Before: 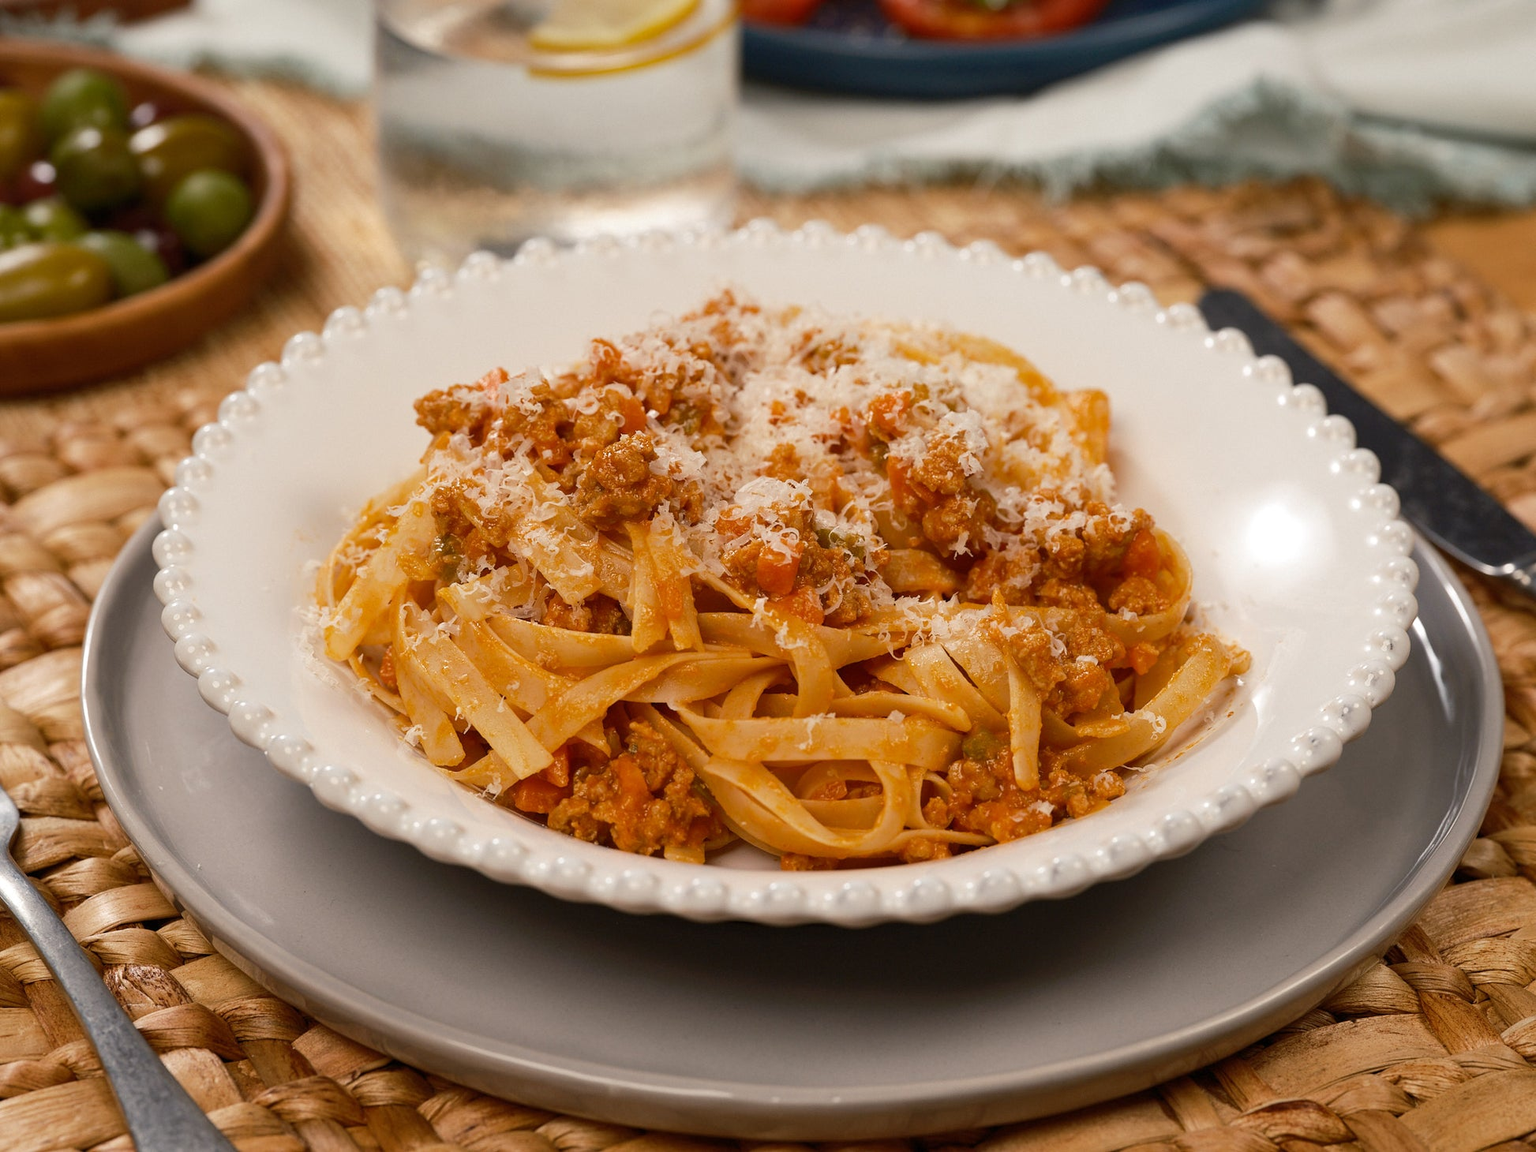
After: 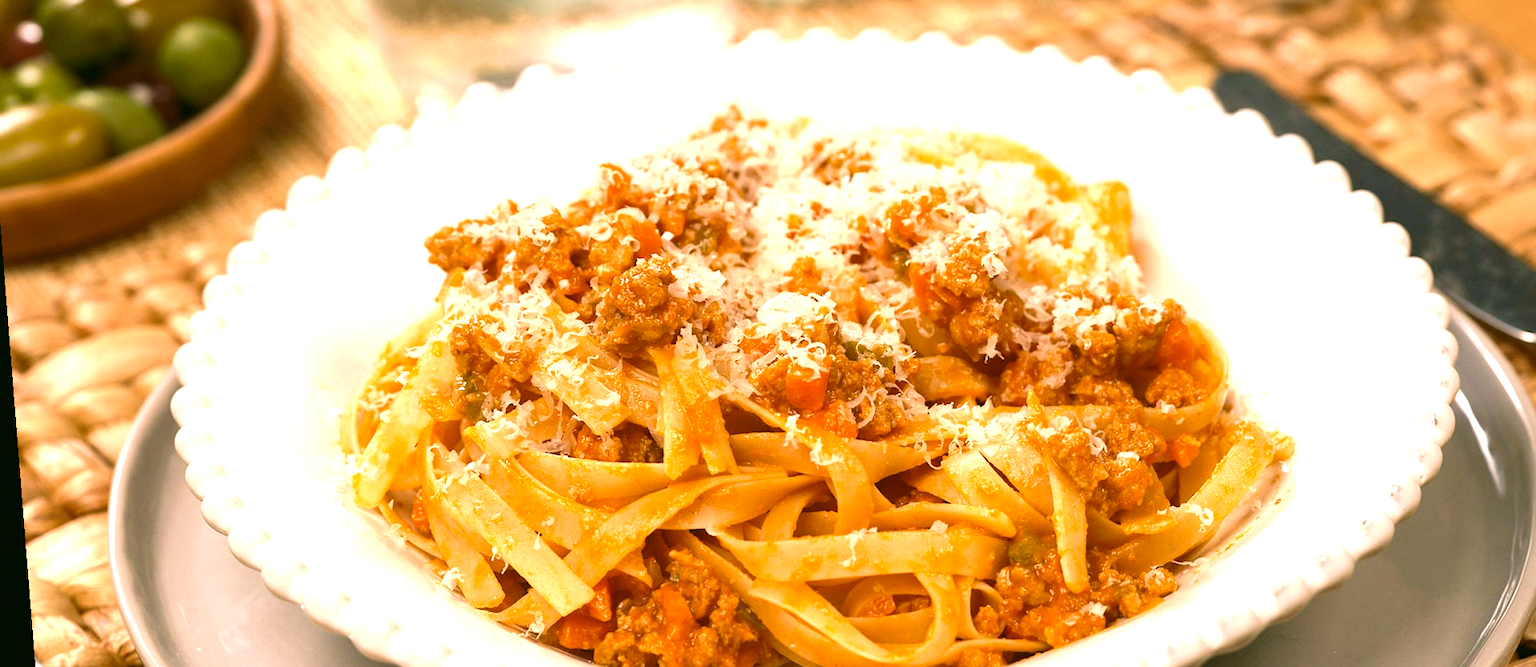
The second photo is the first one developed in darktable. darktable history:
exposure: black level correction 0, exposure 1.1 EV, compensate exposure bias true, compensate highlight preservation false
crop: left 1.744%, top 19.225%, right 5.069%, bottom 28.357%
rotate and perspective: rotation -4.2°, shear 0.006, automatic cropping off
color correction: highlights a* 4.02, highlights b* 4.98, shadows a* -7.55, shadows b* 4.98
velvia: strength 45%
